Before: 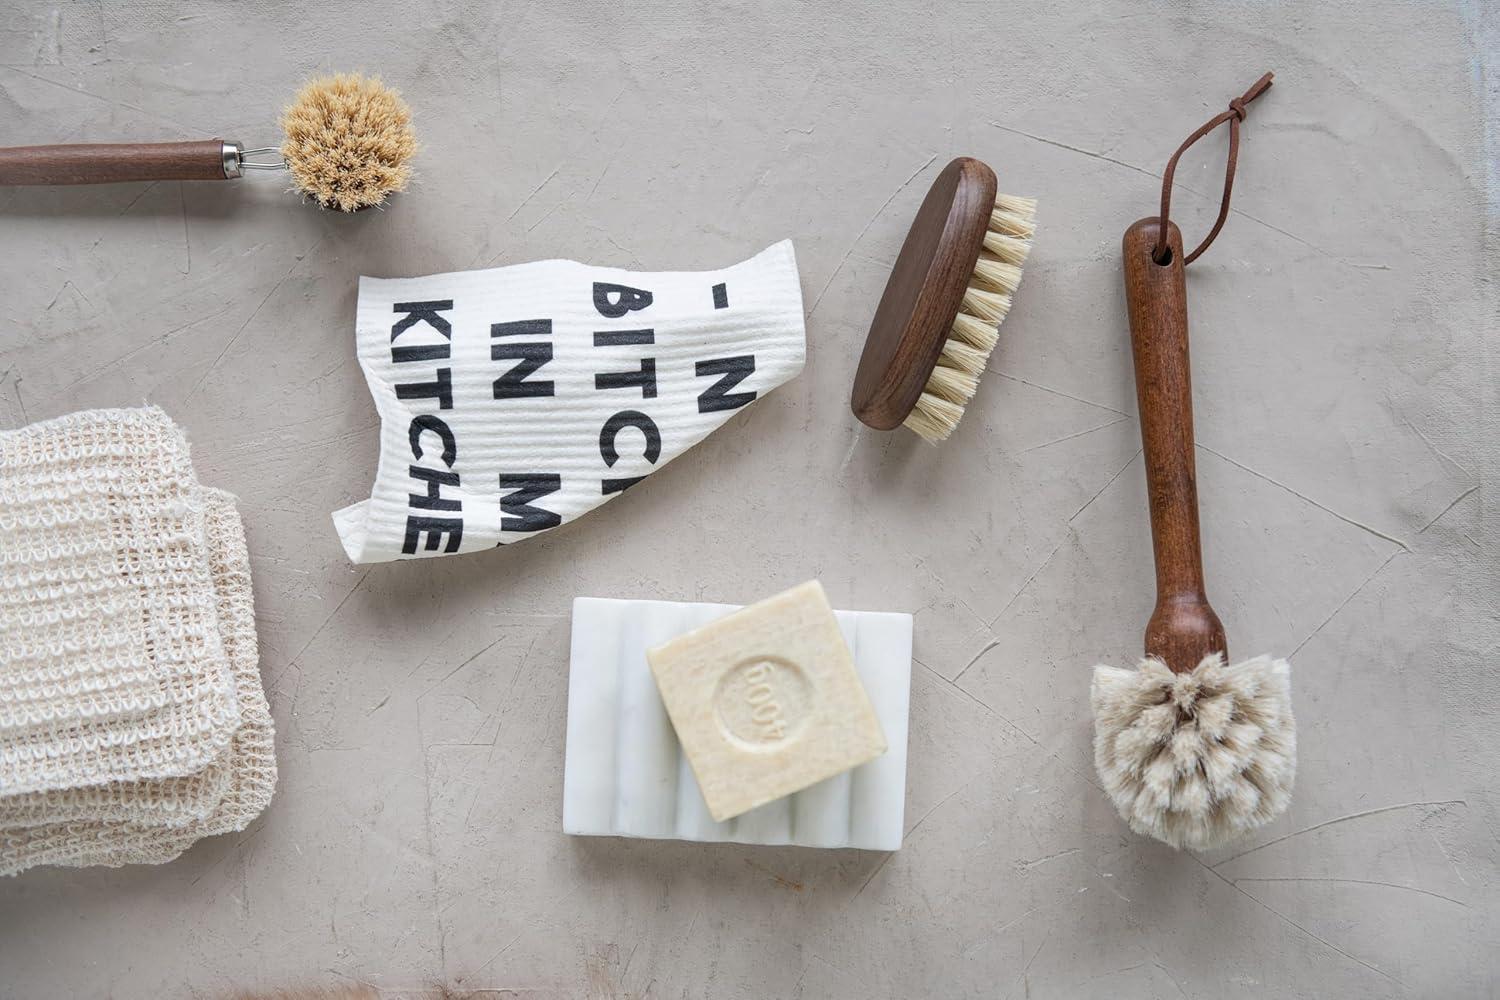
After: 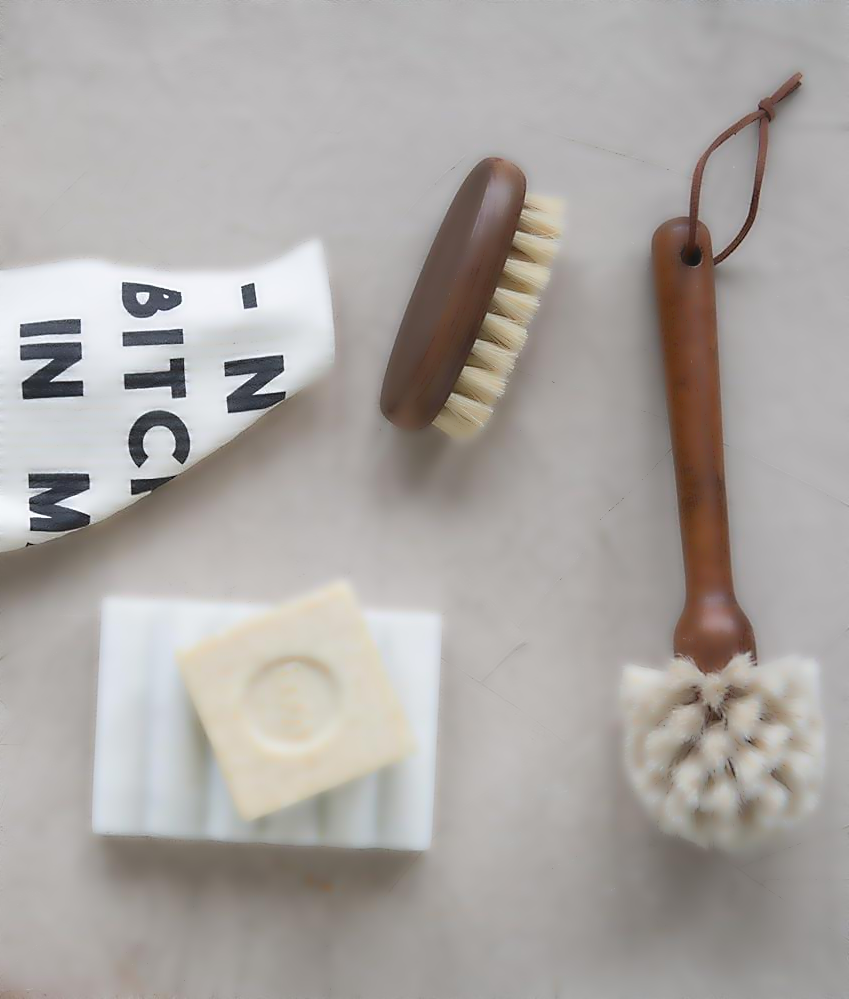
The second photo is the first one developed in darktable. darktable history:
crop: left 31.458%, top 0%, right 11.876%
lowpass: radius 4, soften with bilateral filter, unbound 0
sharpen: on, module defaults
